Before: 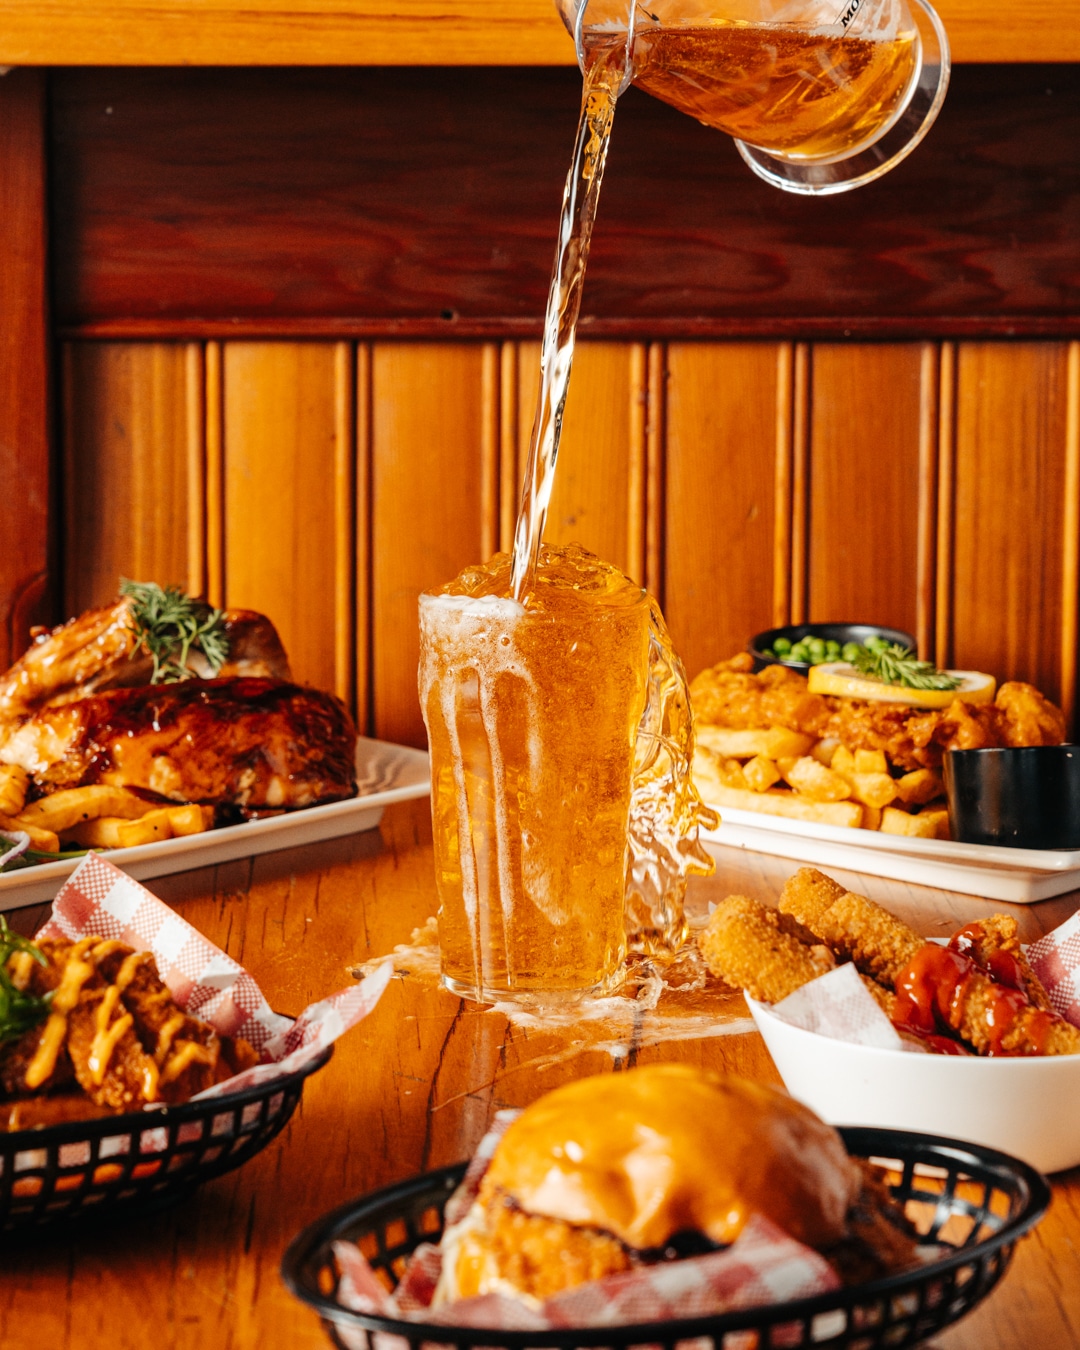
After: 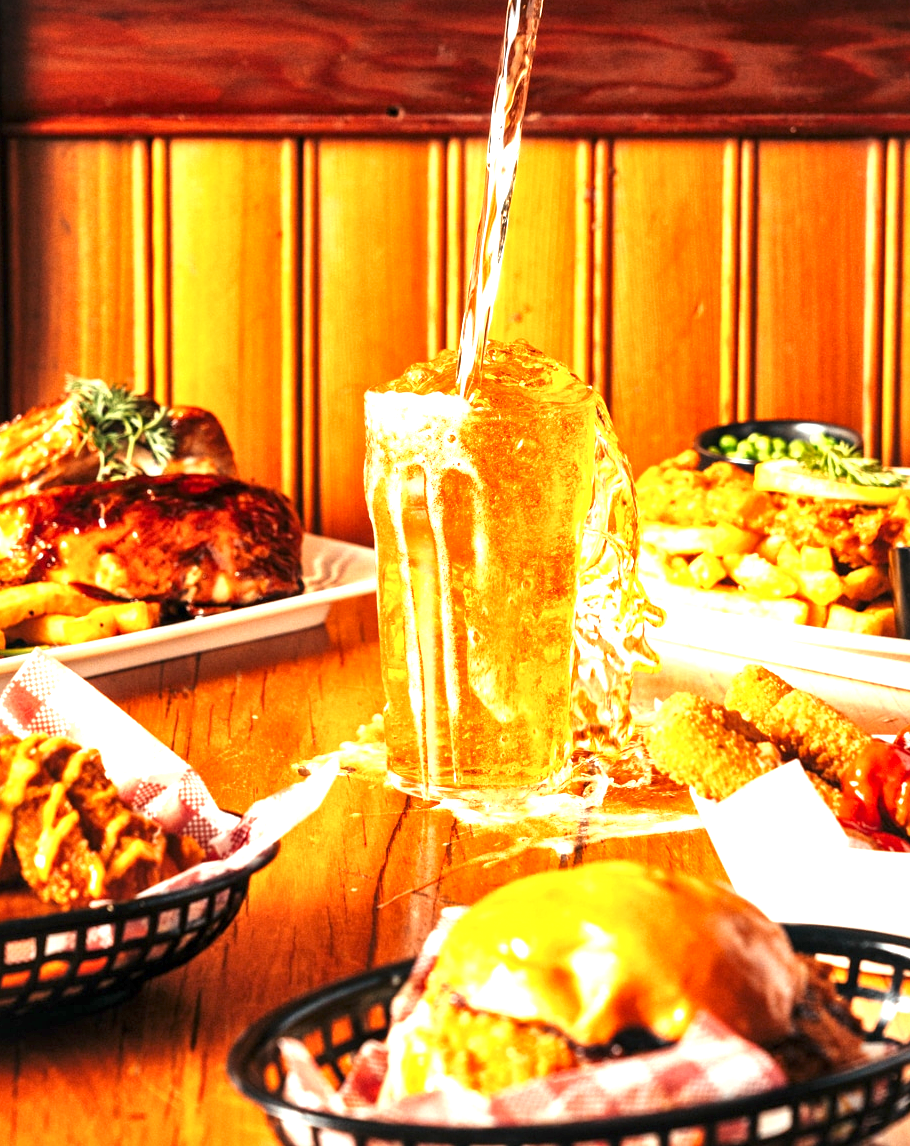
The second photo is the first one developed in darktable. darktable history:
exposure: black level correction 0, exposure 1.469 EV, compensate highlight preservation false
local contrast: mode bilateral grid, contrast 20, coarseness 49, detail 157%, midtone range 0.2
crop and rotate: left 5.015%, top 15.073%, right 10.652%
